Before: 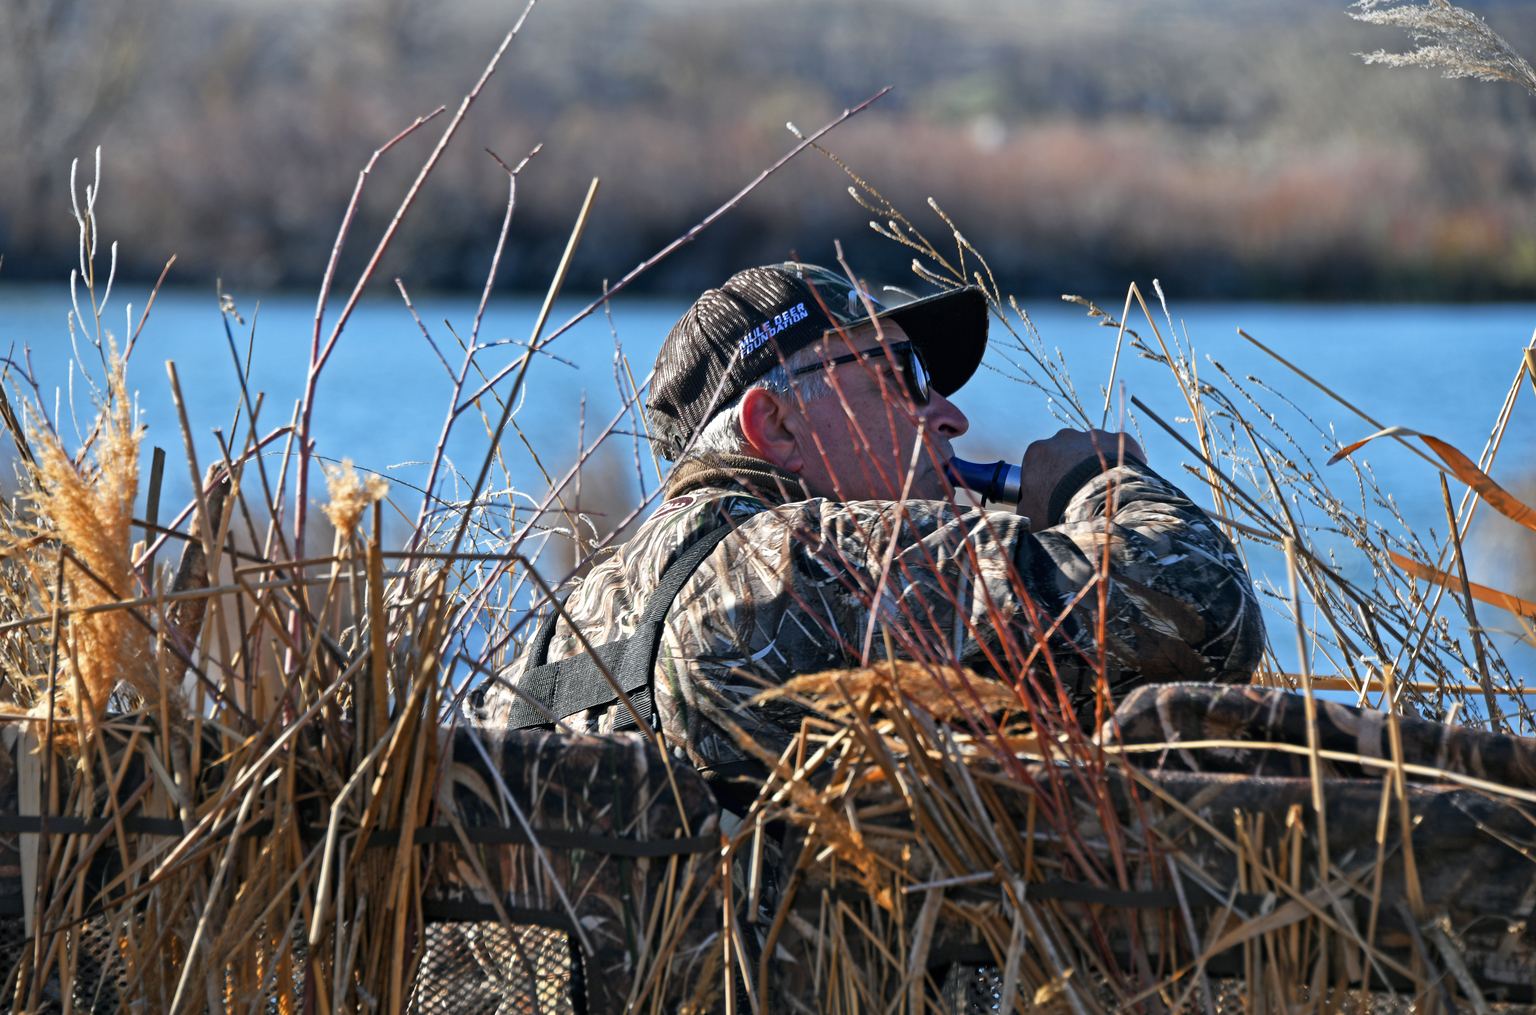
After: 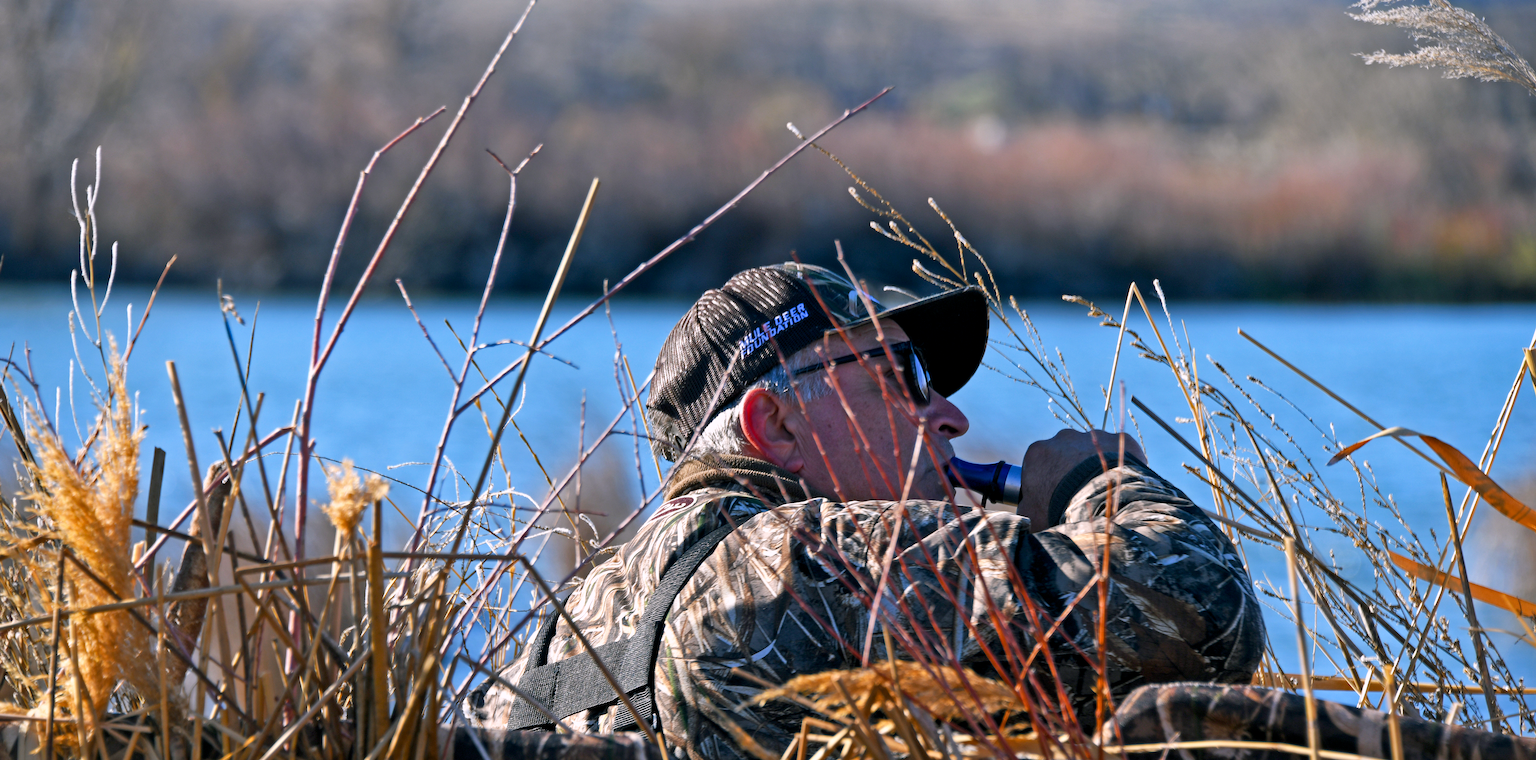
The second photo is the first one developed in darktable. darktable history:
crop: bottom 24.988%
color balance rgb: shadows lift › chroma 2%, shadows lift › hue 217.2°, power › chroma 0.25%, power › hue 60°, highlights gain › chroma 1.5%, highlights gain › hue 309.6°, global offset › luminance -0.25%, perceptual saturation grading › global saturation 15%, global vibrance 15%
white balance: emerald 1
